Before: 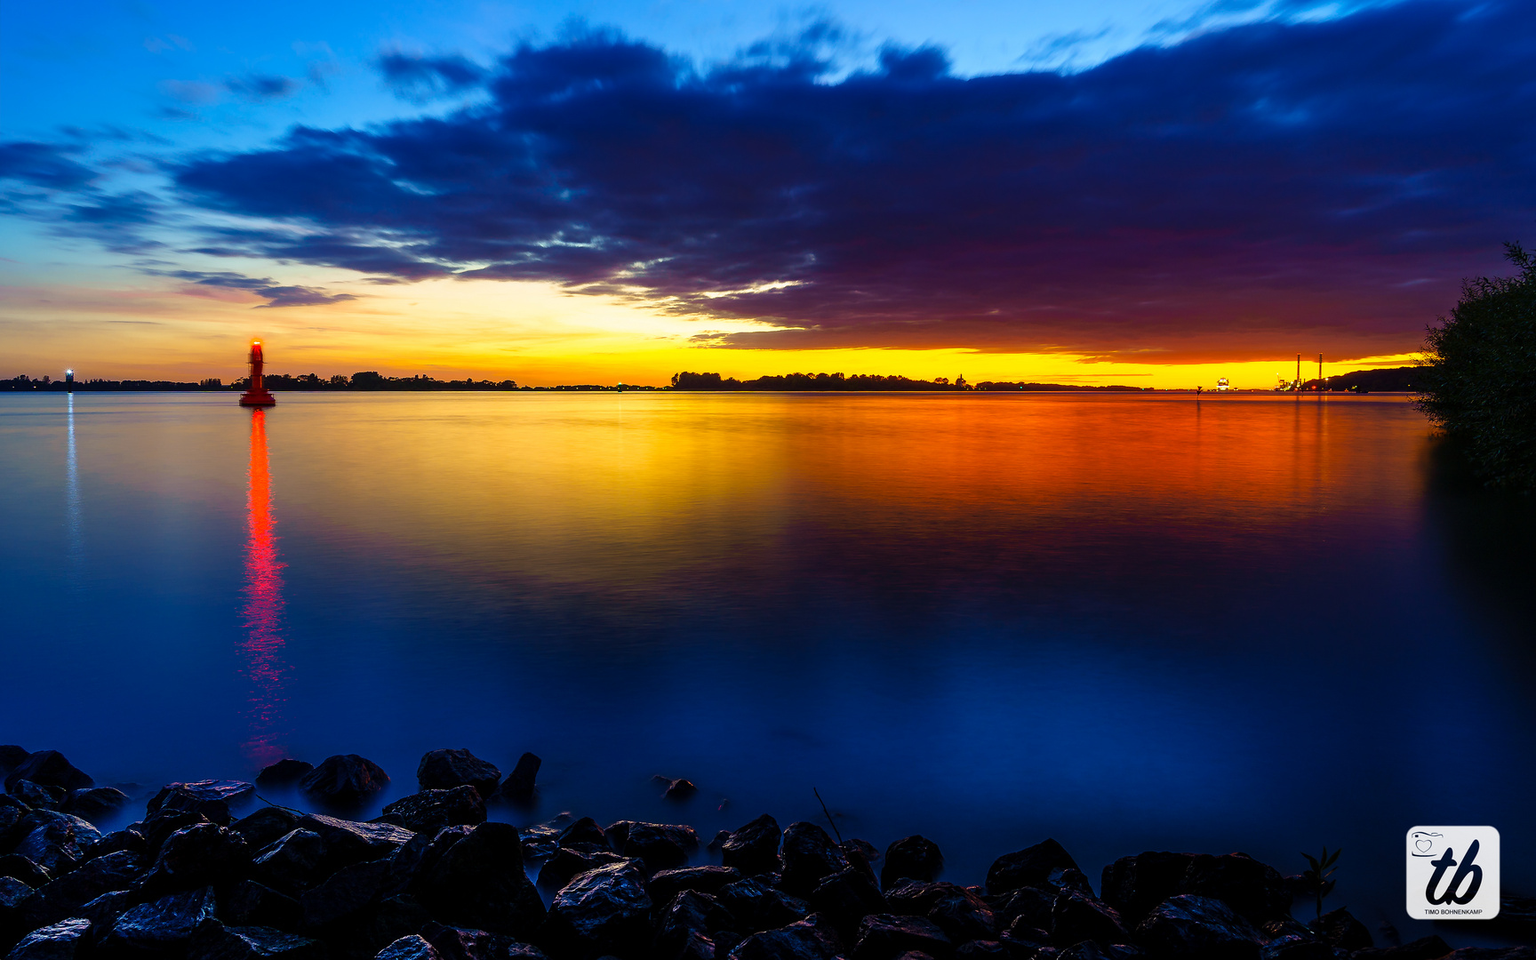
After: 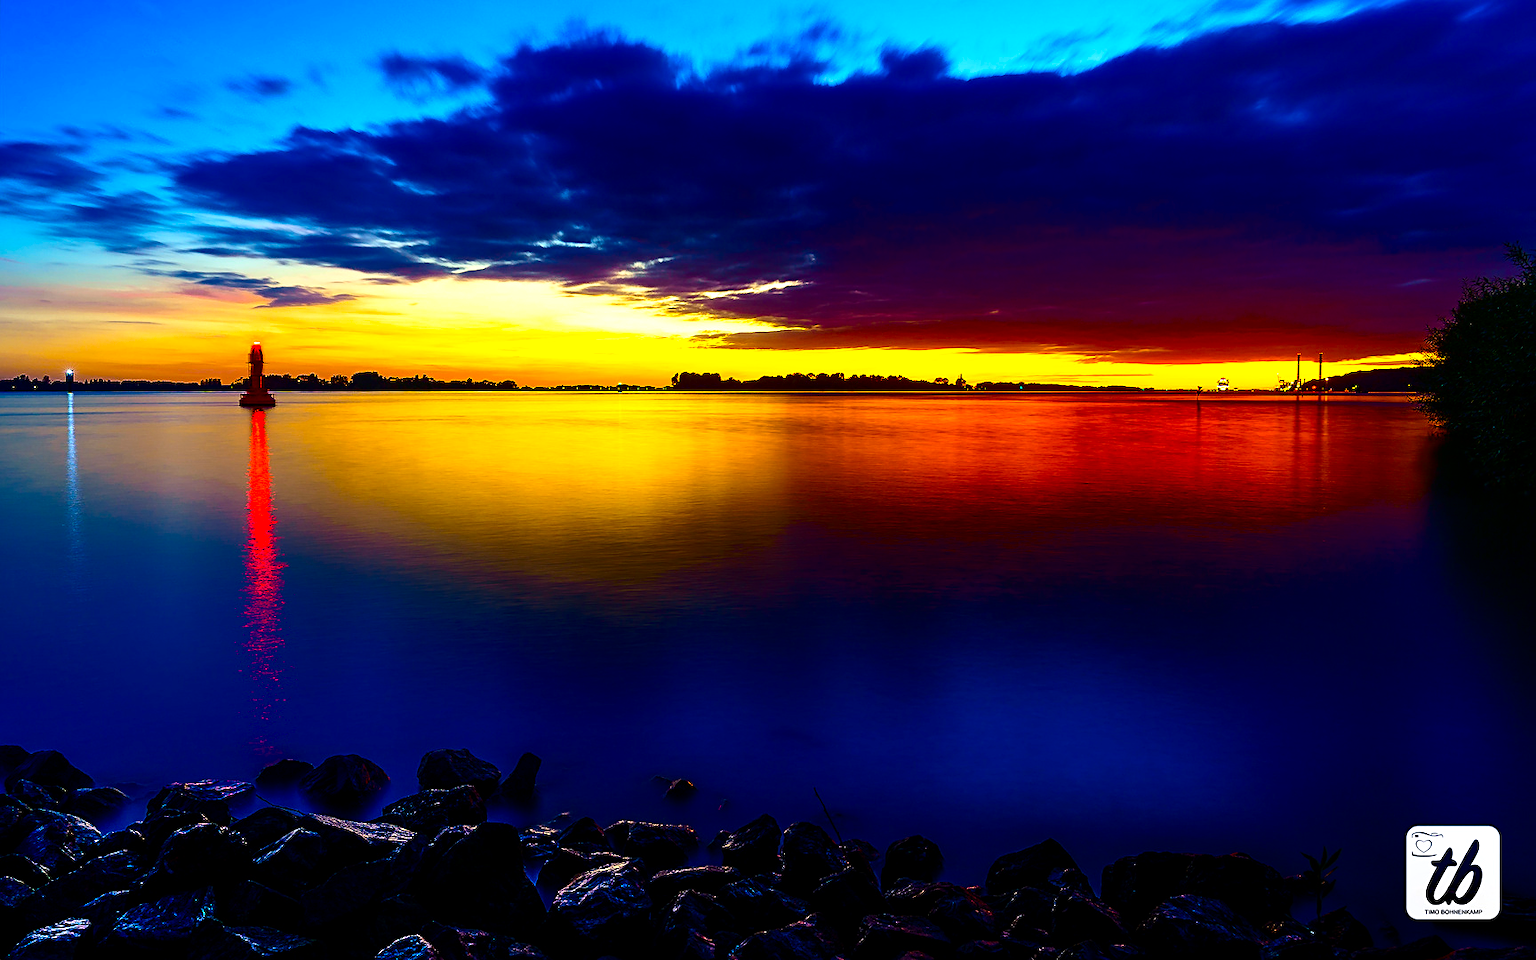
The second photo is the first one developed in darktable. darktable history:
color balance rgb: perceptual saturation grading › global saturation 36%, perceptual brilliance grading › global brilliance 10%, global vibrance 20%
contrast brightness saturation: contrast 0.2, brightness -0.11, saturation 0.1
sharpen: on, module defaults
